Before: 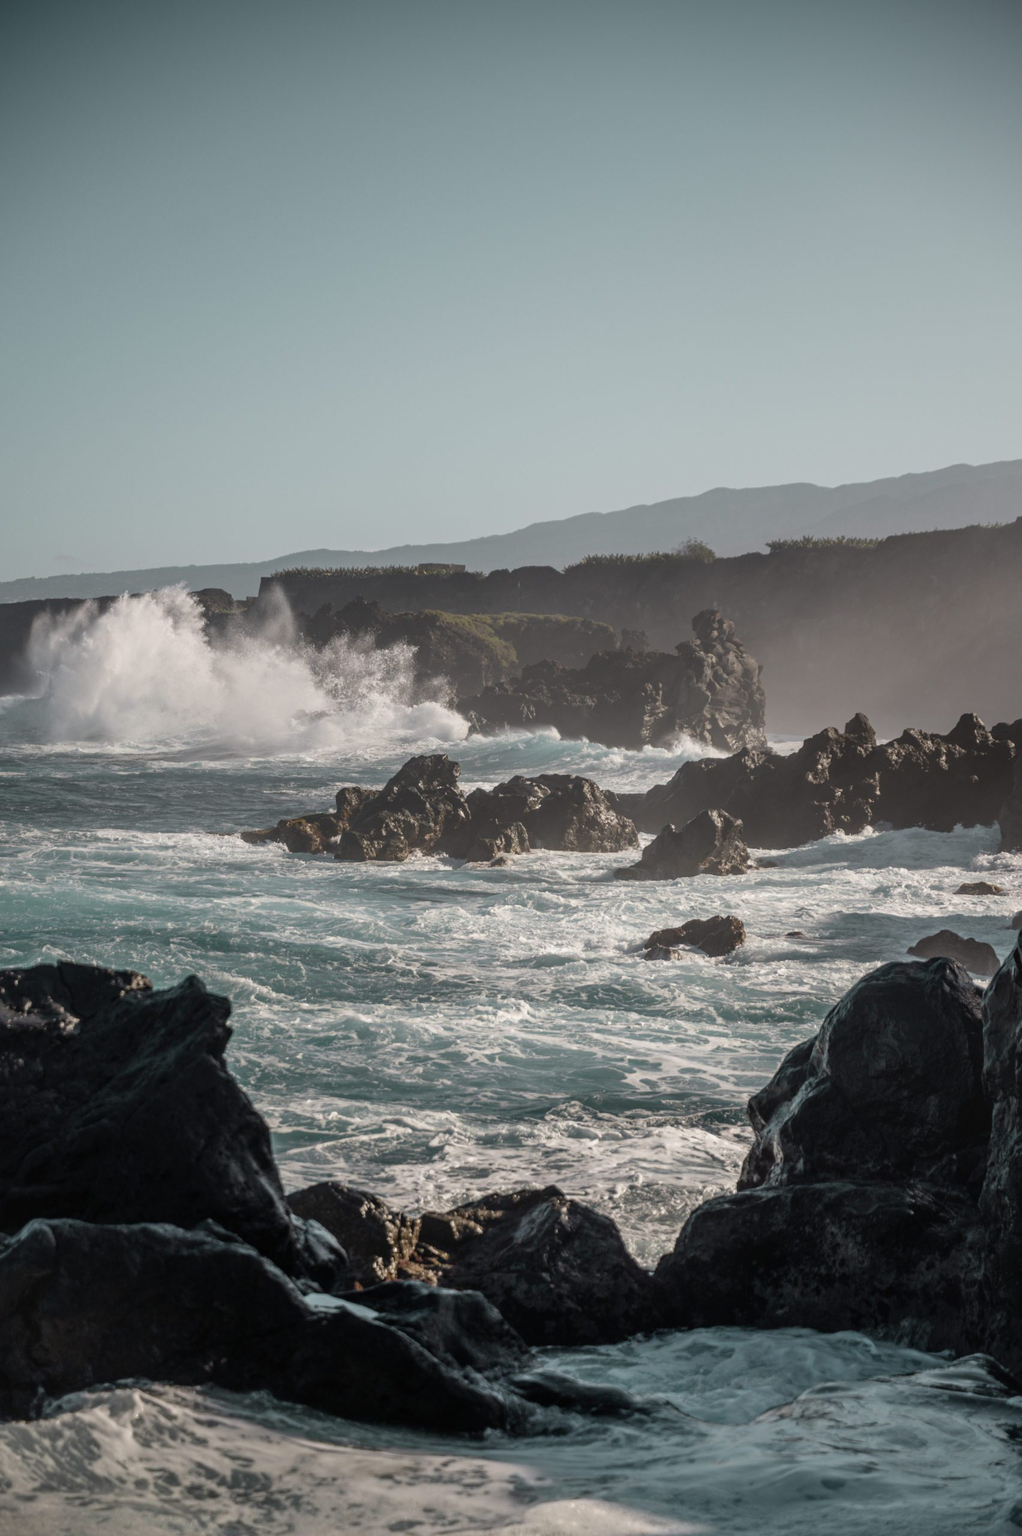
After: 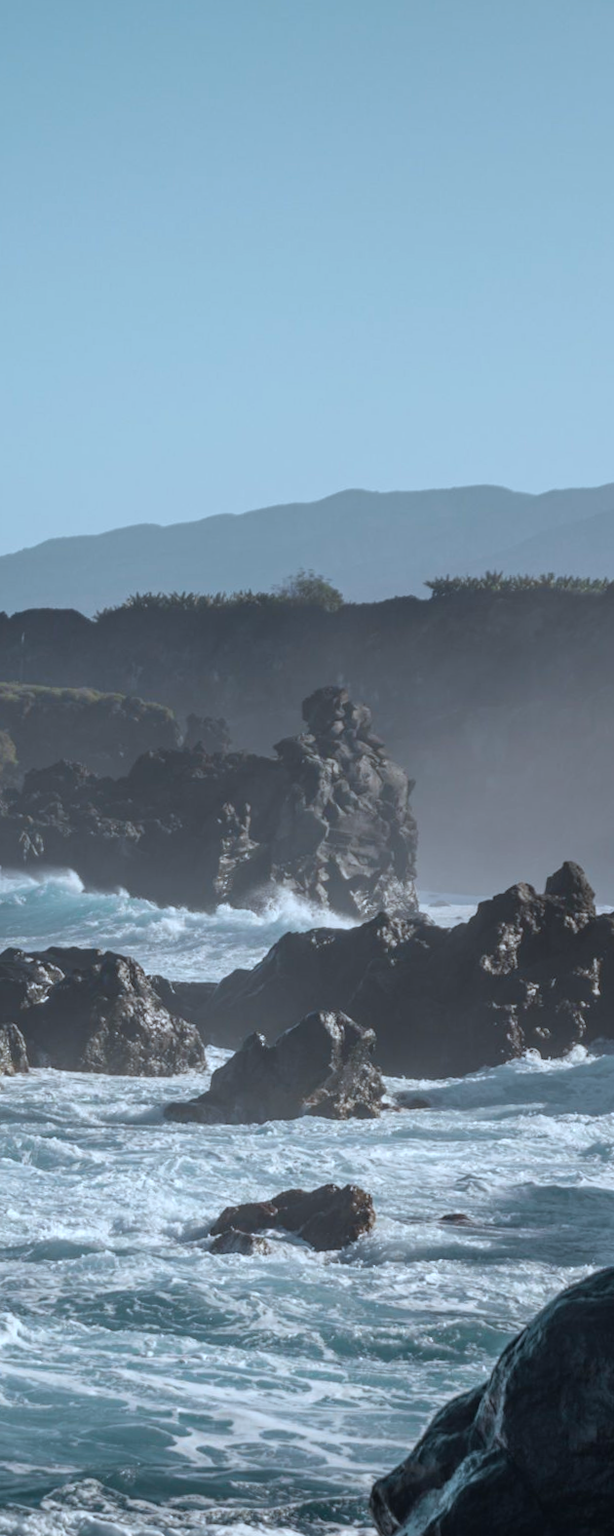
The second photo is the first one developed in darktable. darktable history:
crop and rotate: left 49.936%, top 10.094%, right 13.136%, bottom 24.256%
color calibration: output R [1.063, -0.012, -0.003, 0], output G [0, 1.022, 0.021, 0], output B [-0.079, 0.047, 1, 0], illuminant custom, x 0.389, y 0.387, temperature 3838.64 K
rotate and perspective: rotation 1.57°, crop left 0.018, crop right 0.982, crop top 0.039, crop bottom 0.961
